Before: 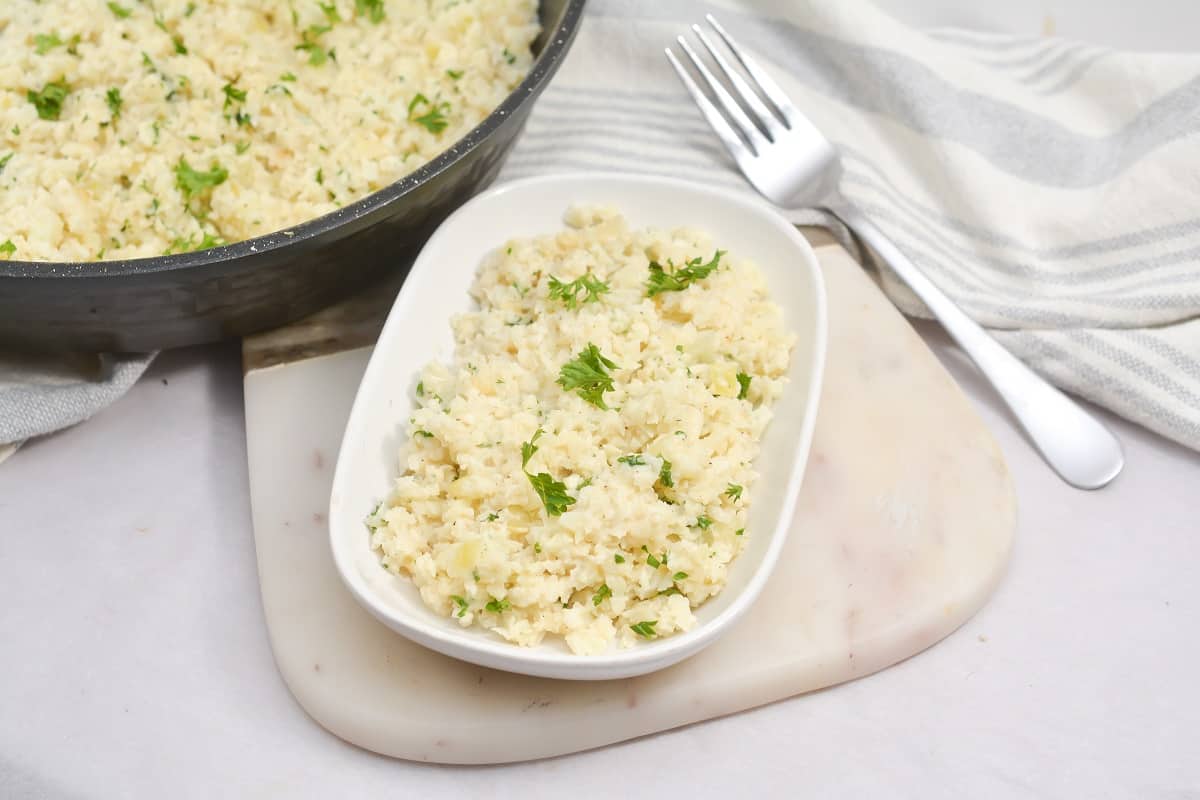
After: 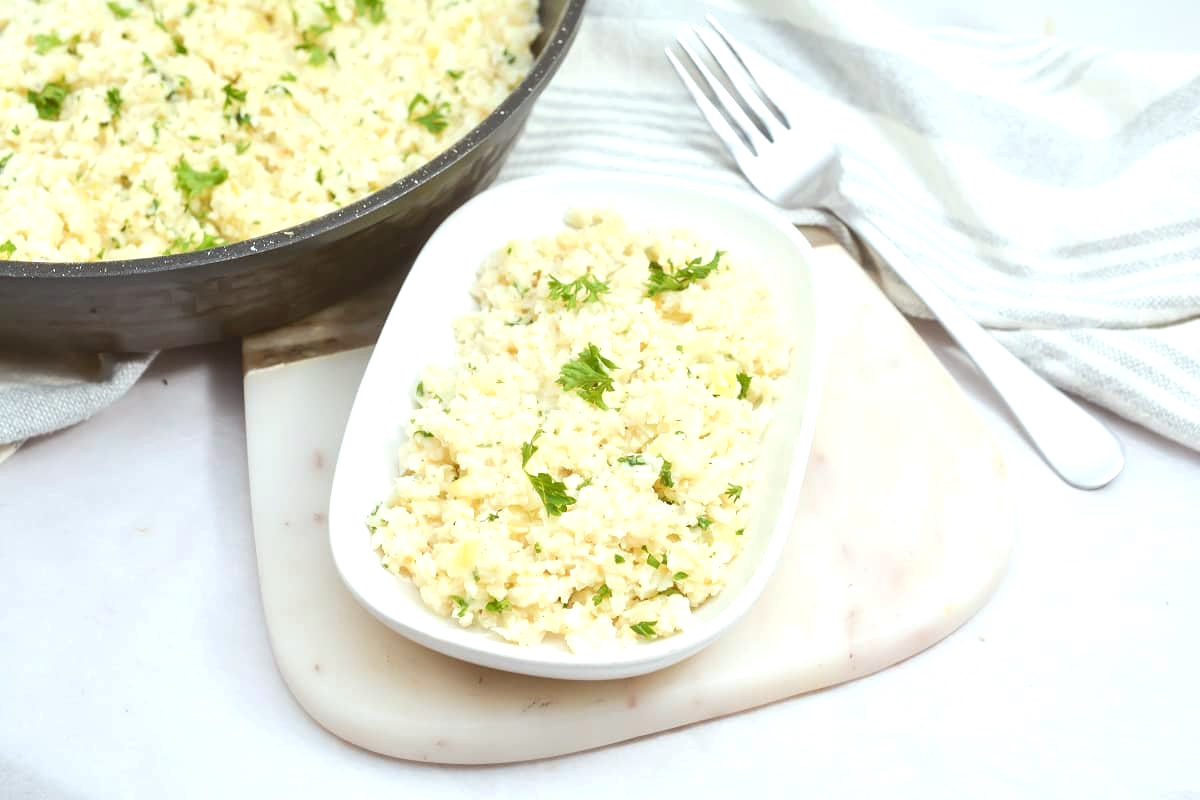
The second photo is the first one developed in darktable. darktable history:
exposure: black level correction 0, exposure 0.5 EV, compensate highlight preservation false
color correction: highlights a* -4.89, highlights b* -3.05, shadows a* 3.98, shadows b* 4.47
